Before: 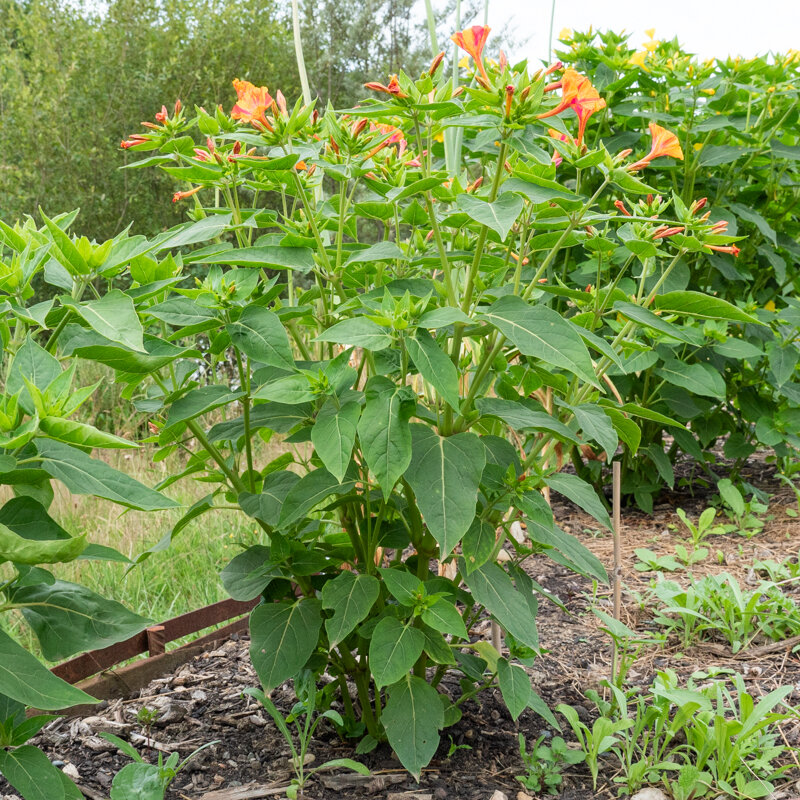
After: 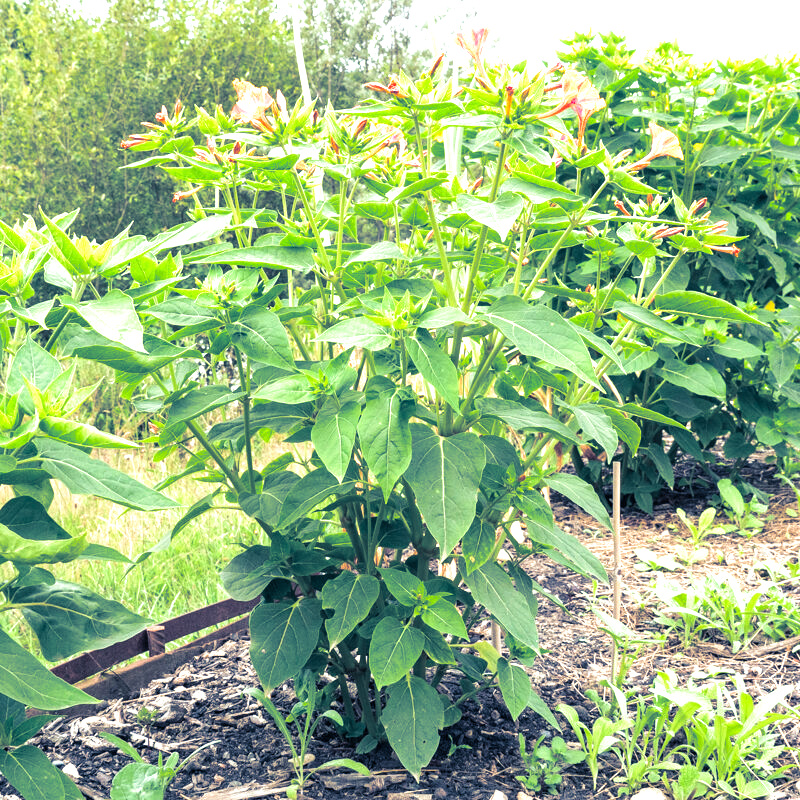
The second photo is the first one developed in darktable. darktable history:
exposure: exposure 1.061 EV, compensate highlight preservation false
split-toning: shadows › hue 226.8°, shadows › saturation 0.84
